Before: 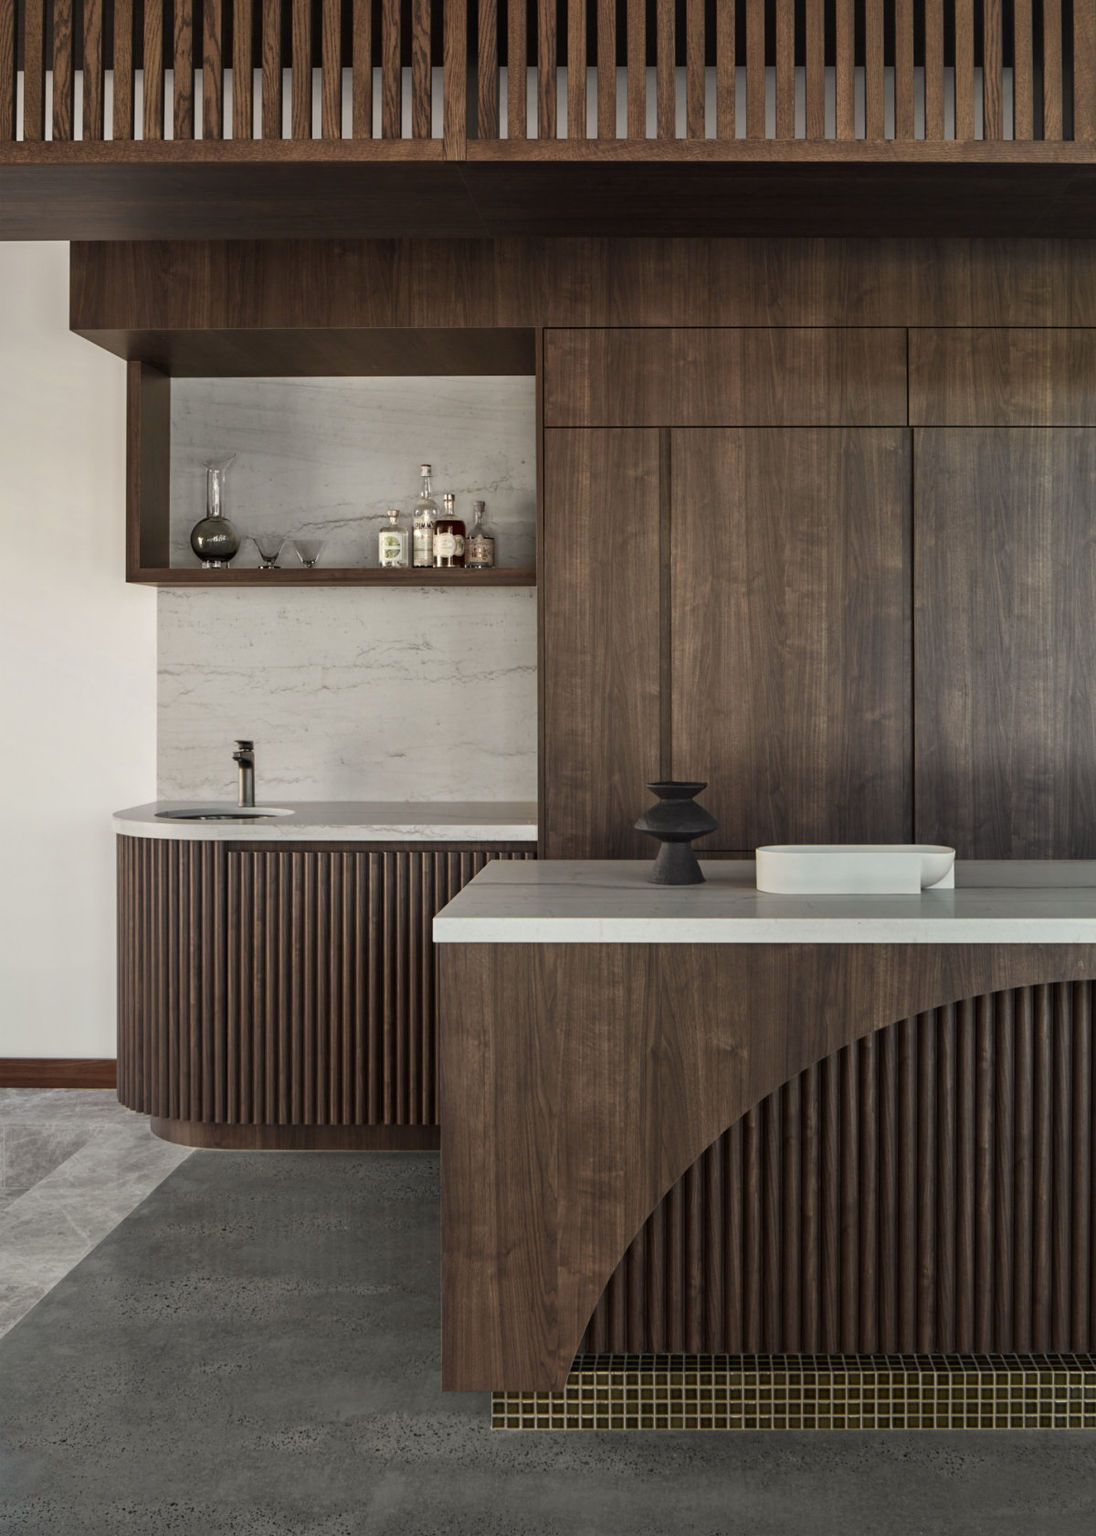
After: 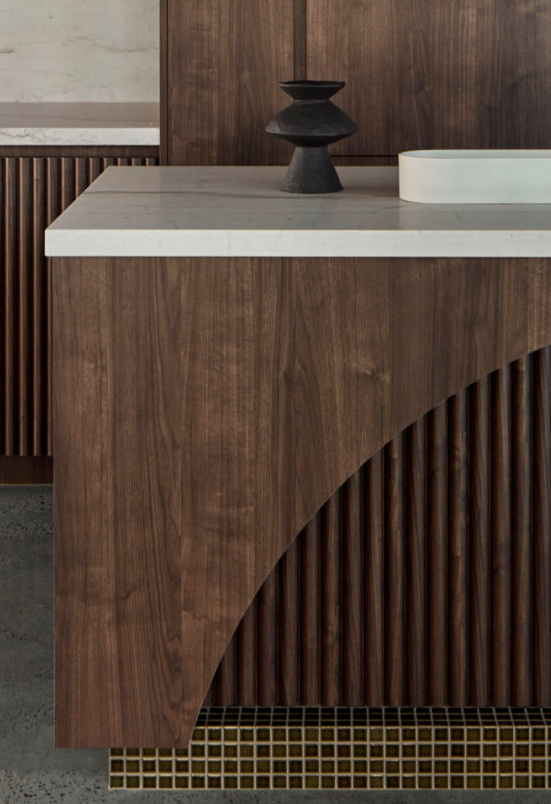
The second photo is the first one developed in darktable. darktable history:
crop: left 35.789%, top 46.109%, right 18.219%, bottom 6.037%
